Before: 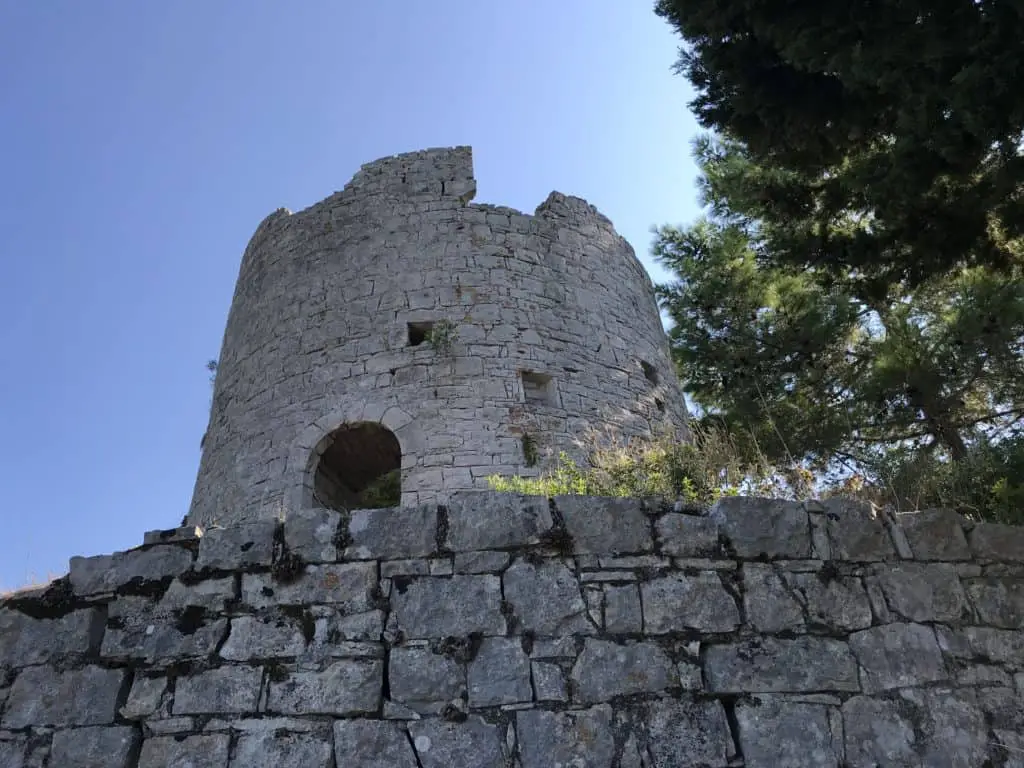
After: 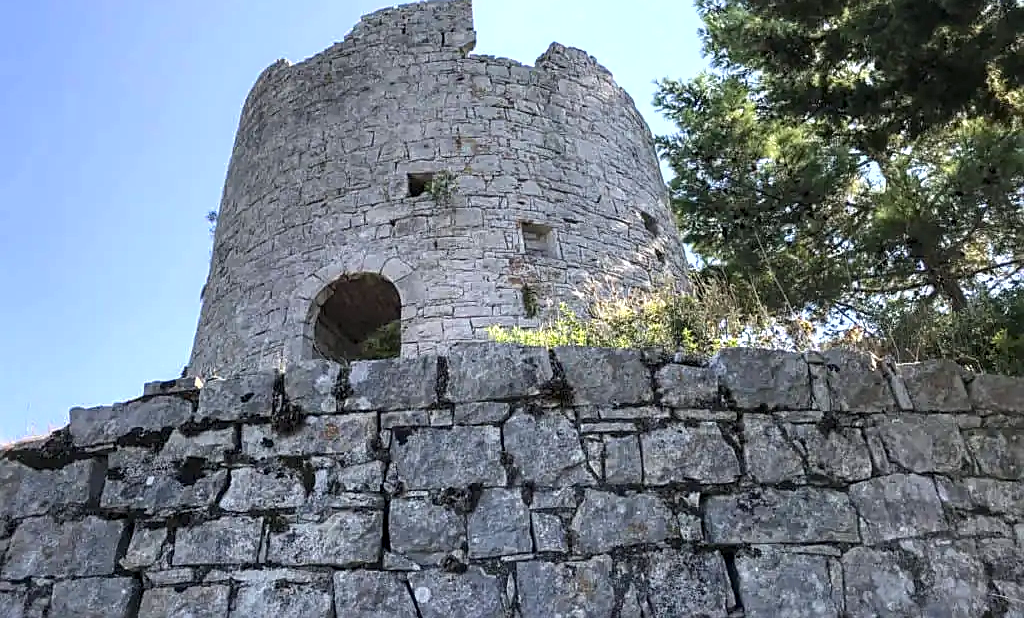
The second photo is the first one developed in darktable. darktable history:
shadows and highlights: radius 335.28, shadows 64.33, highlights 5.91, compress 87.92%, soften with gaussian
sharpen: amount 0.499
exposure: black level correction 0, exposure 0.898 EV, compensate highlight preservation false
crop and rotate: top 19.441%
local contrast: detail 130%
